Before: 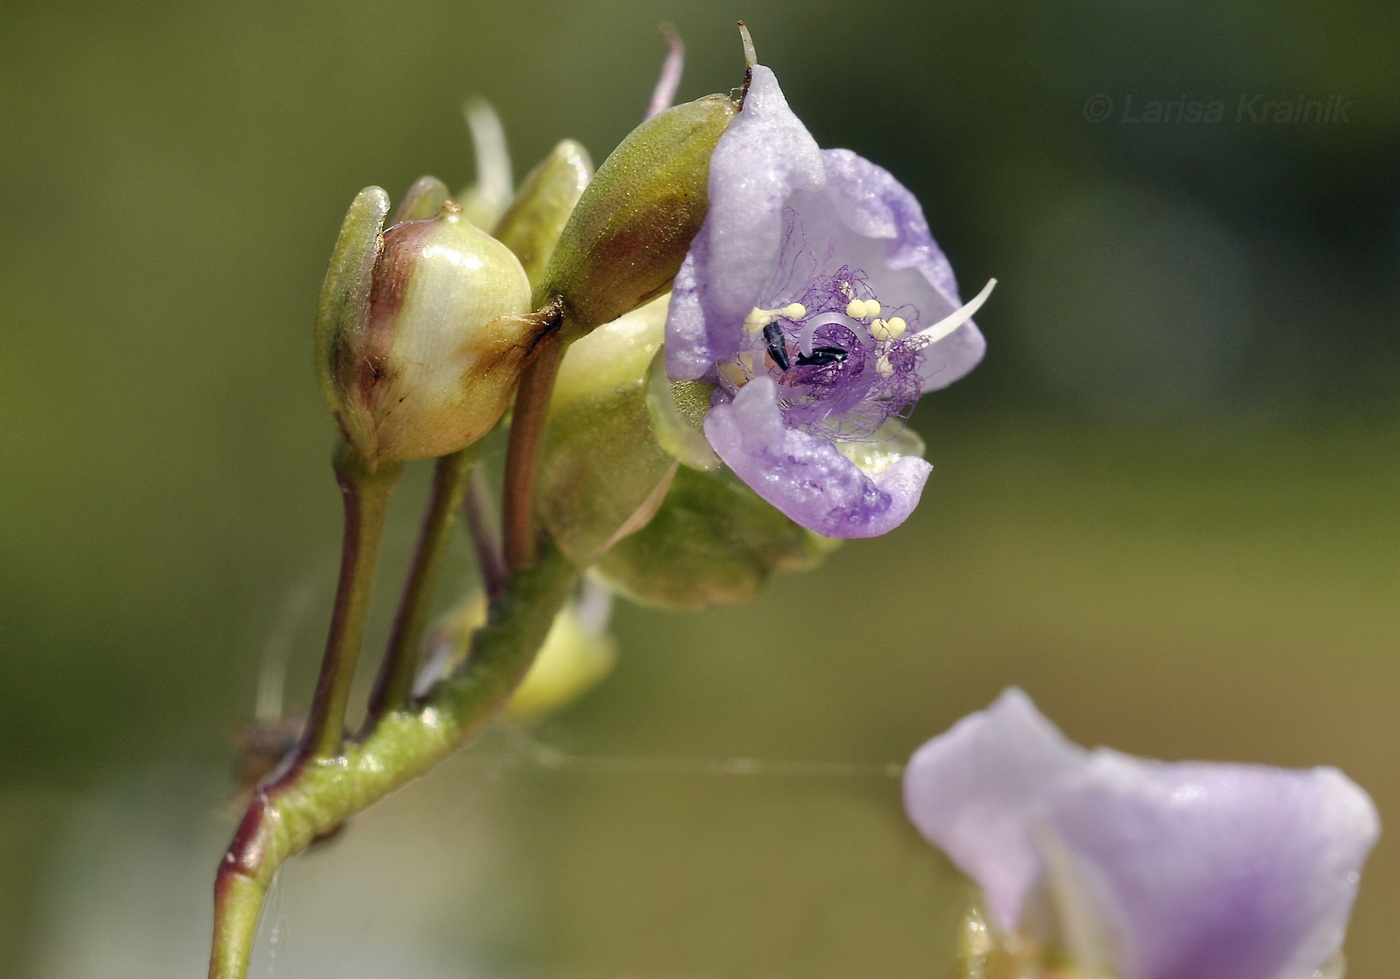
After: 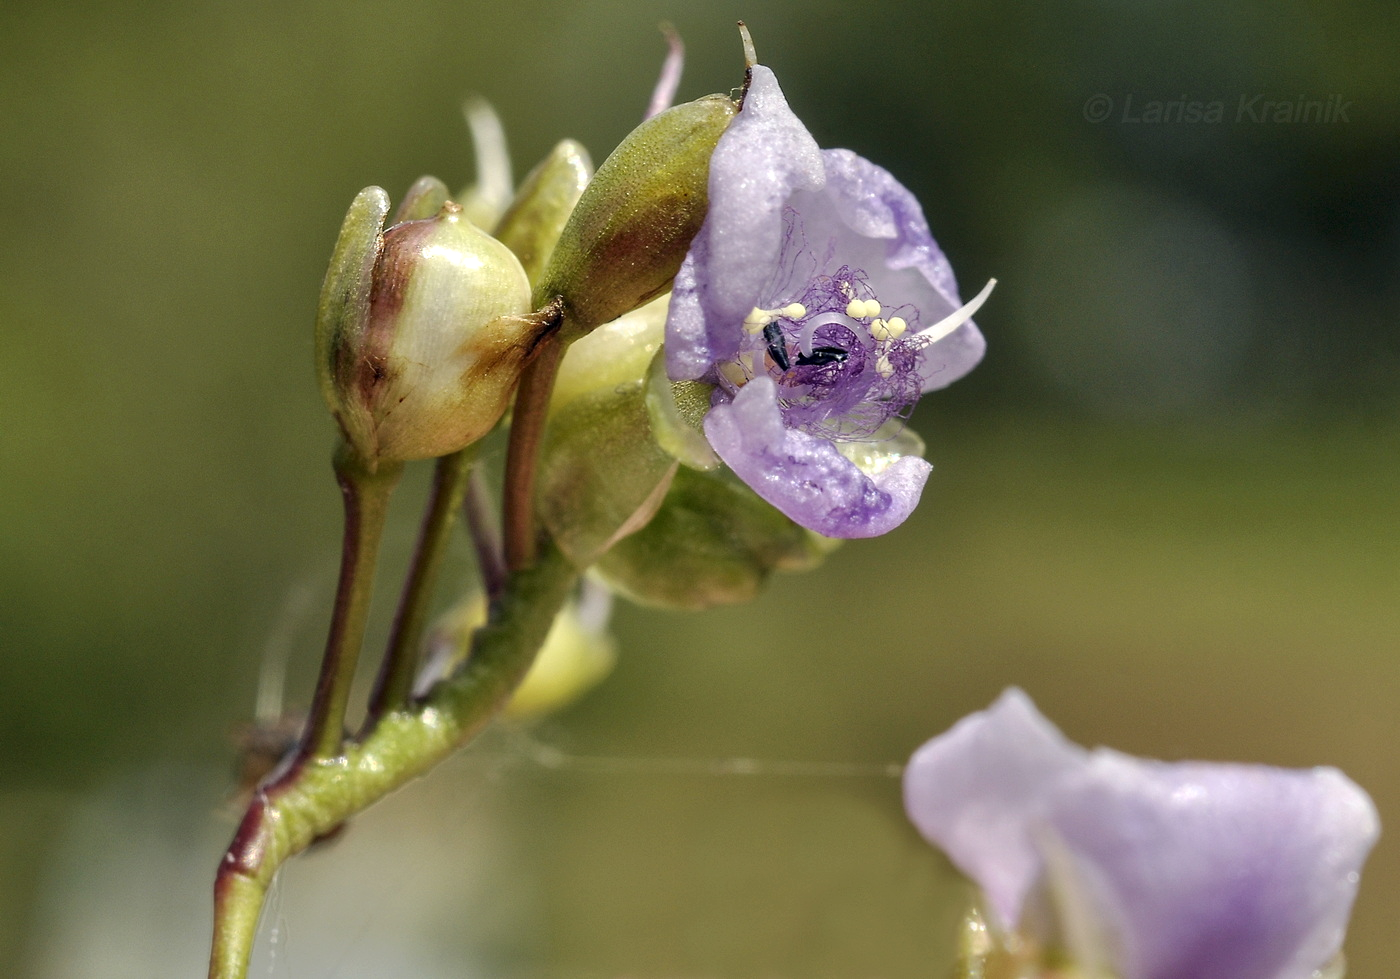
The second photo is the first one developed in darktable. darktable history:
local contrast: on, module defaults
sharpen: radius 5.331, amount 0.309, threshold 26.614
